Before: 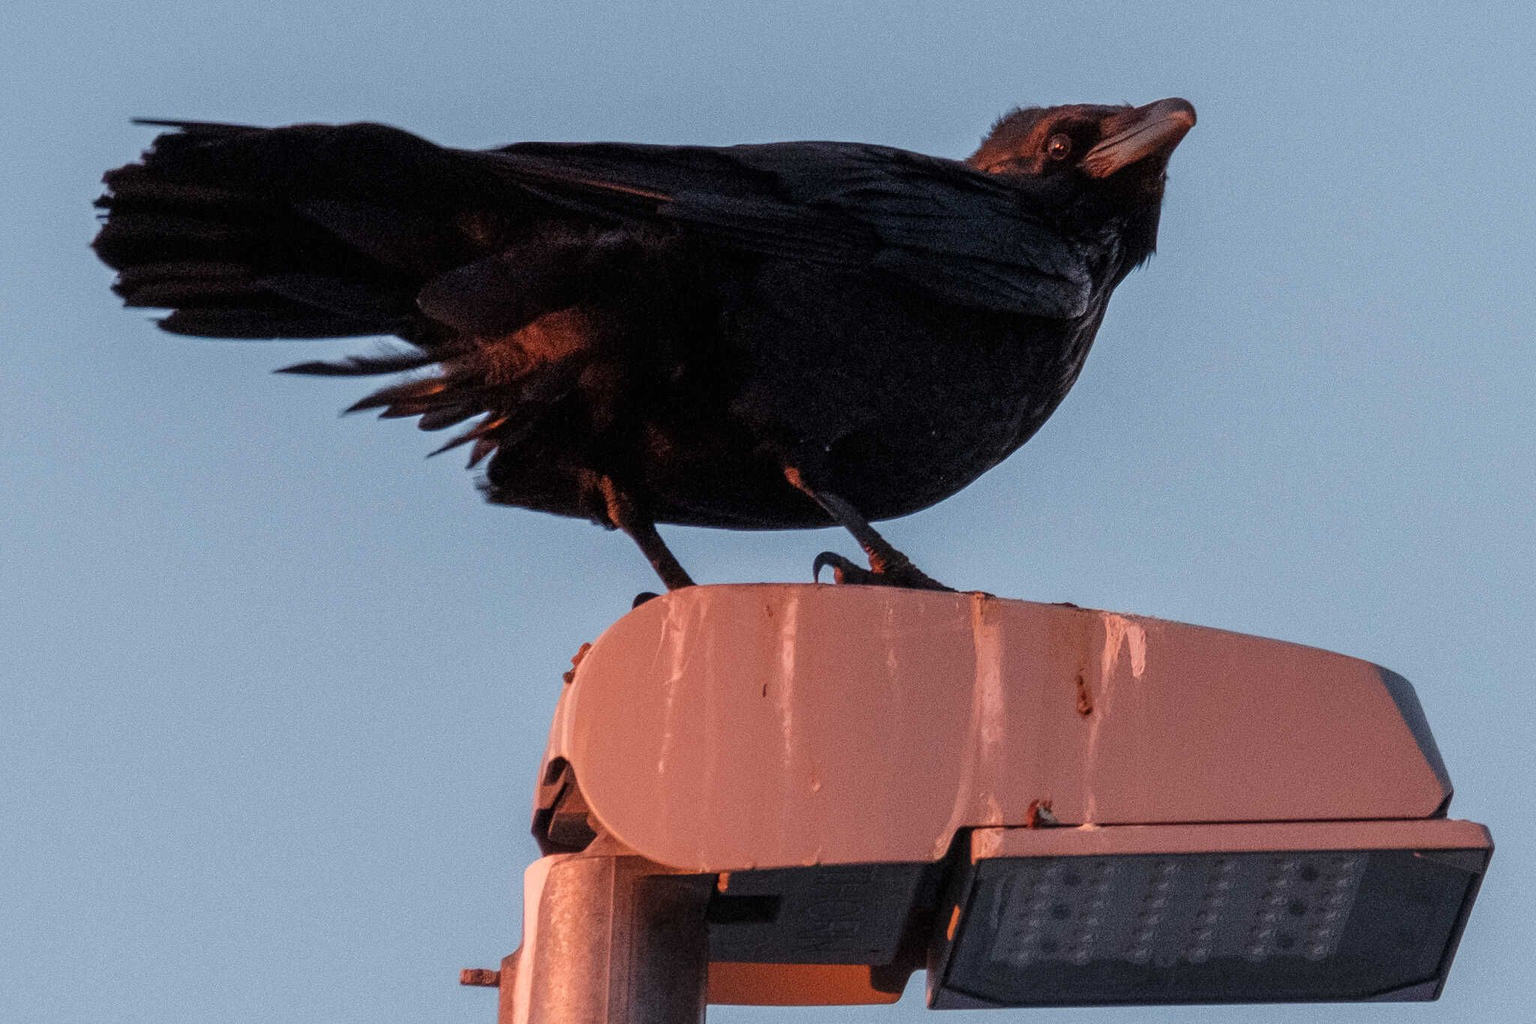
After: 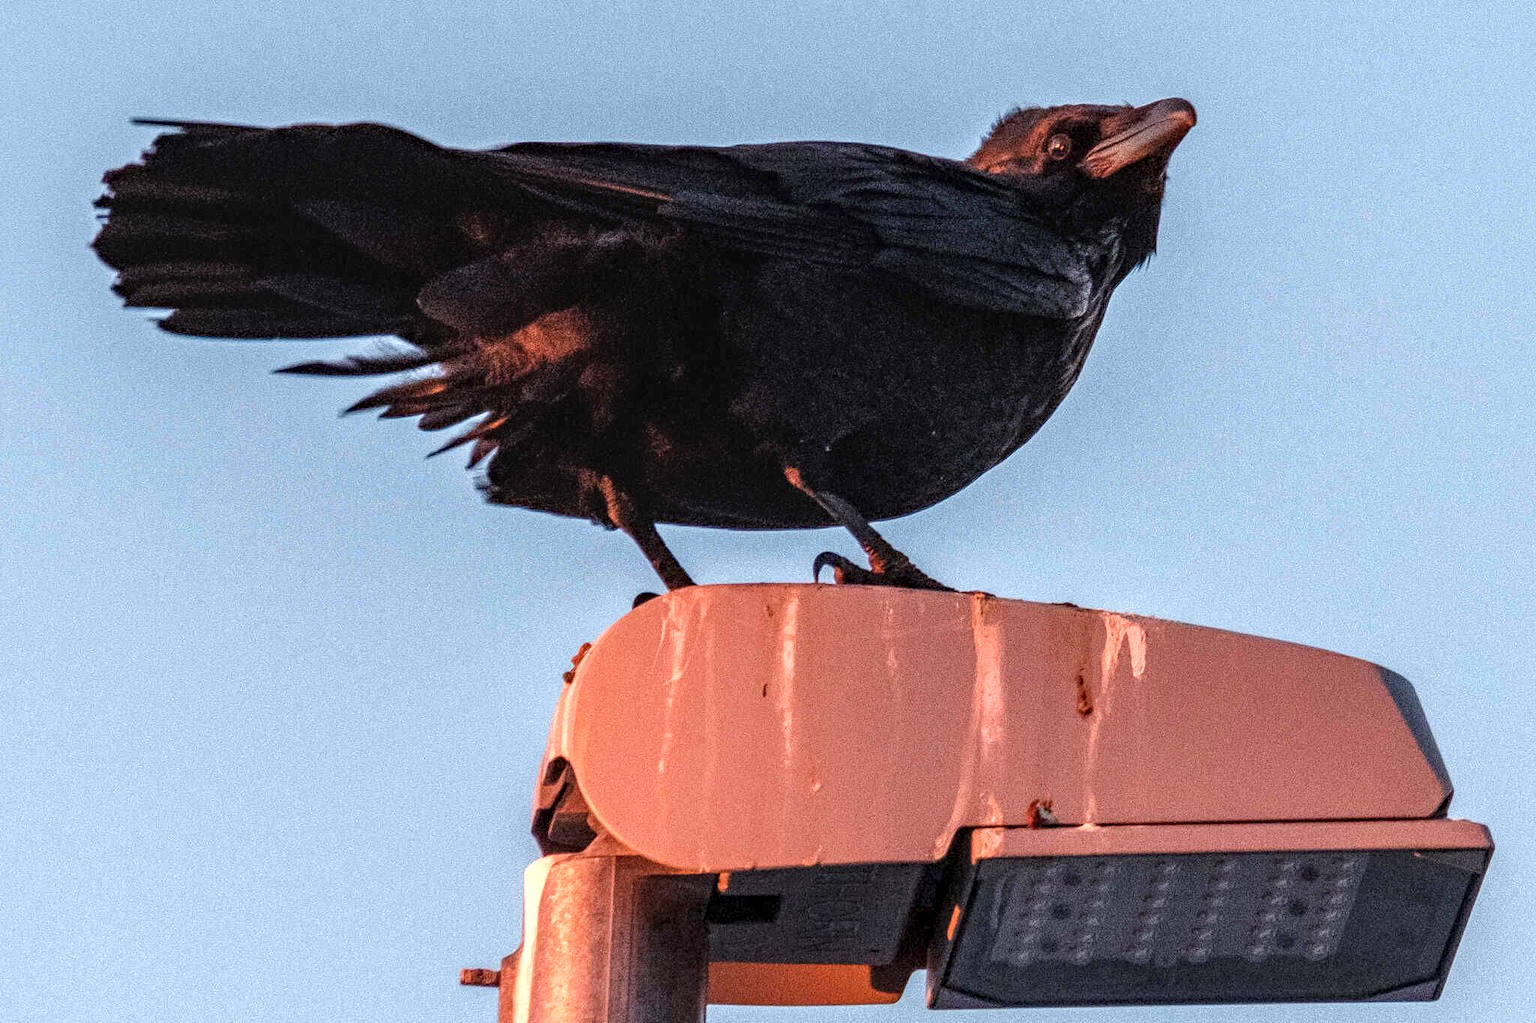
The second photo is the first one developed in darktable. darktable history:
haze removal: compatibility mode true, adaptive false
local contrast: detail 130%
exposure: exposure 0.752 EV, compensate exposure bias true, compensate highlight preservation false
